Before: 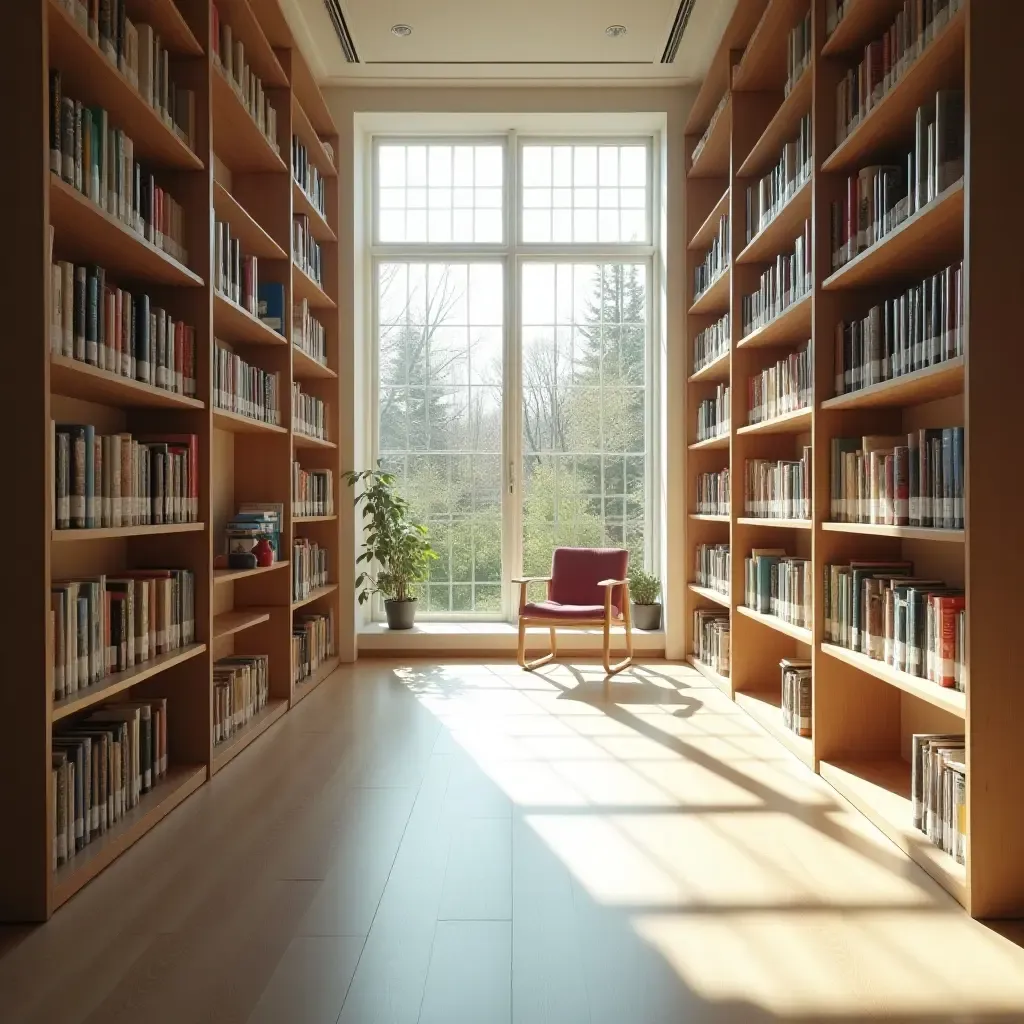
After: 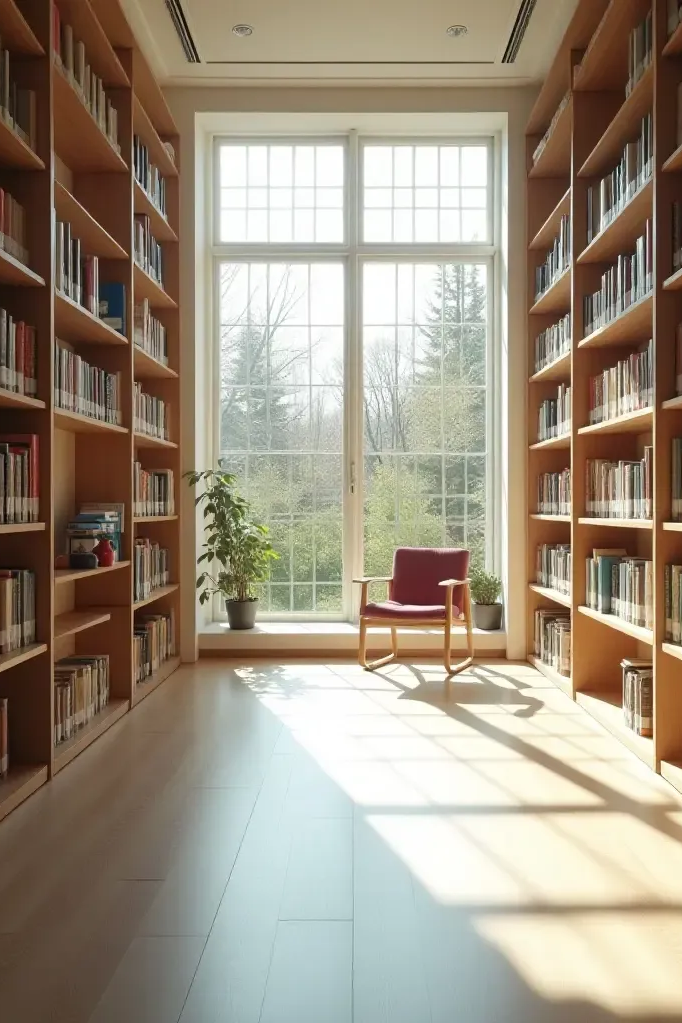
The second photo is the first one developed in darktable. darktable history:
crop and rotate: left 15.607%, right 17.772%
